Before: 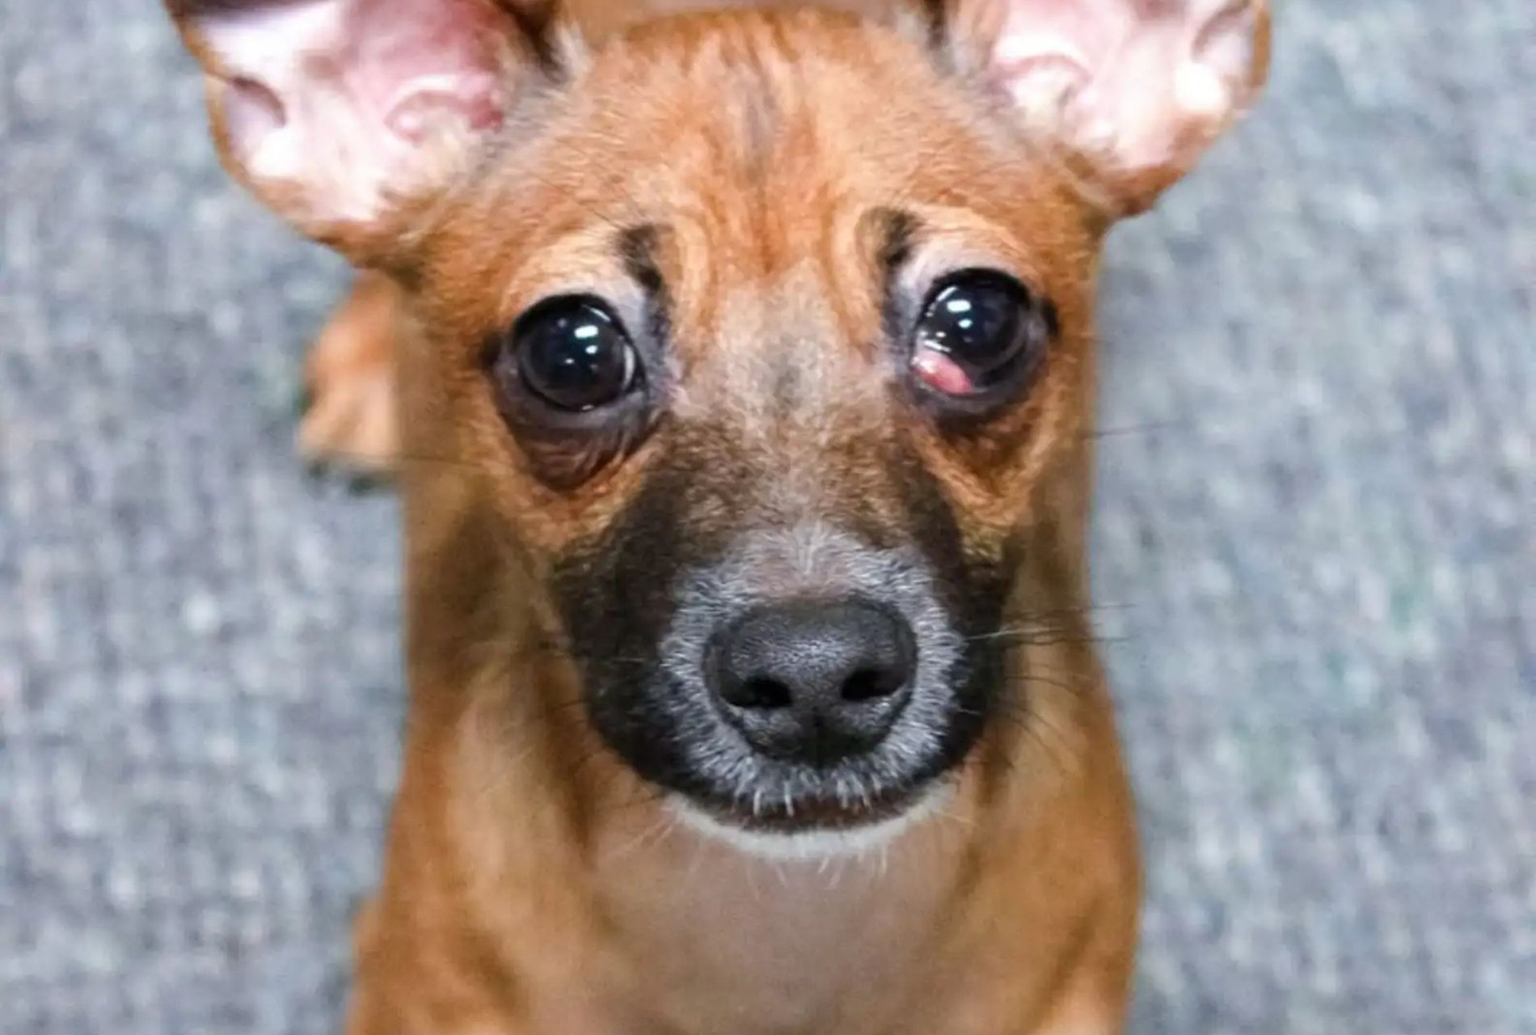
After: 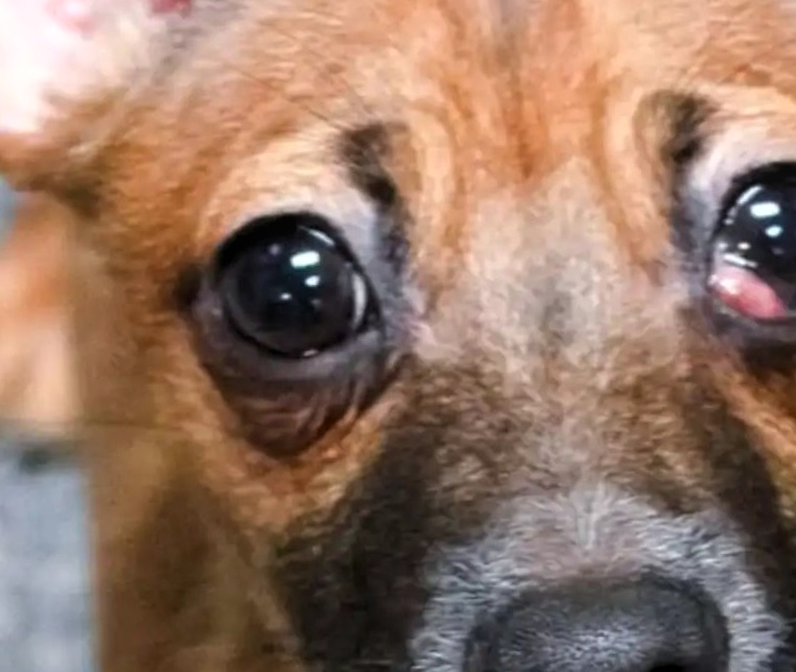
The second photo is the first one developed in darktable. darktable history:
rotate and perspective: rotation -2.12°, lens shift (vertical) 0.009, lens shift (horizontal) -0.008, automatic cropping original format, crop left 0.036, crop right 0.964, crop top 0.05, crop bottom 0.959
bloom: size 9%, threshold 100%, strength 7%
crop: left 20.248%, top 10.86%, right 35.675%, bottom 34.321%
levels: levels [0.026, 0.507, 0.987]
